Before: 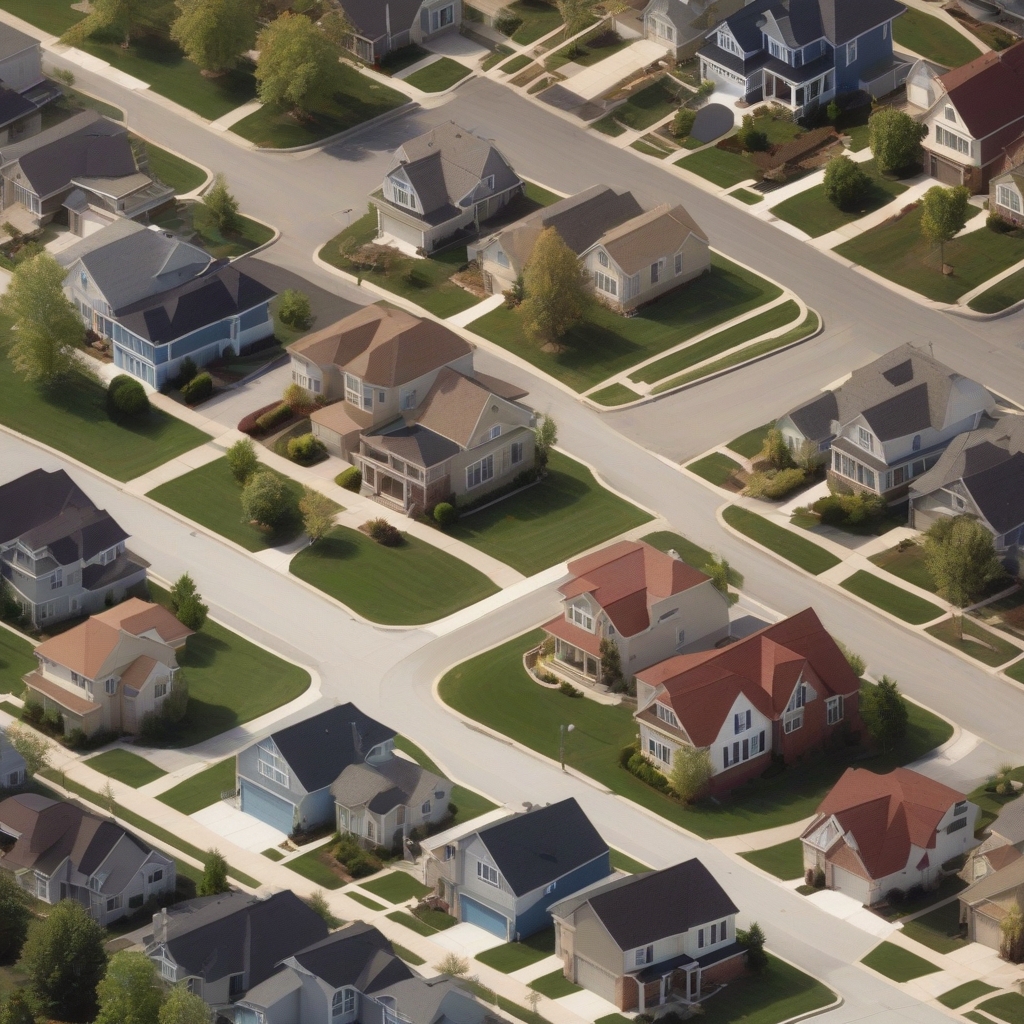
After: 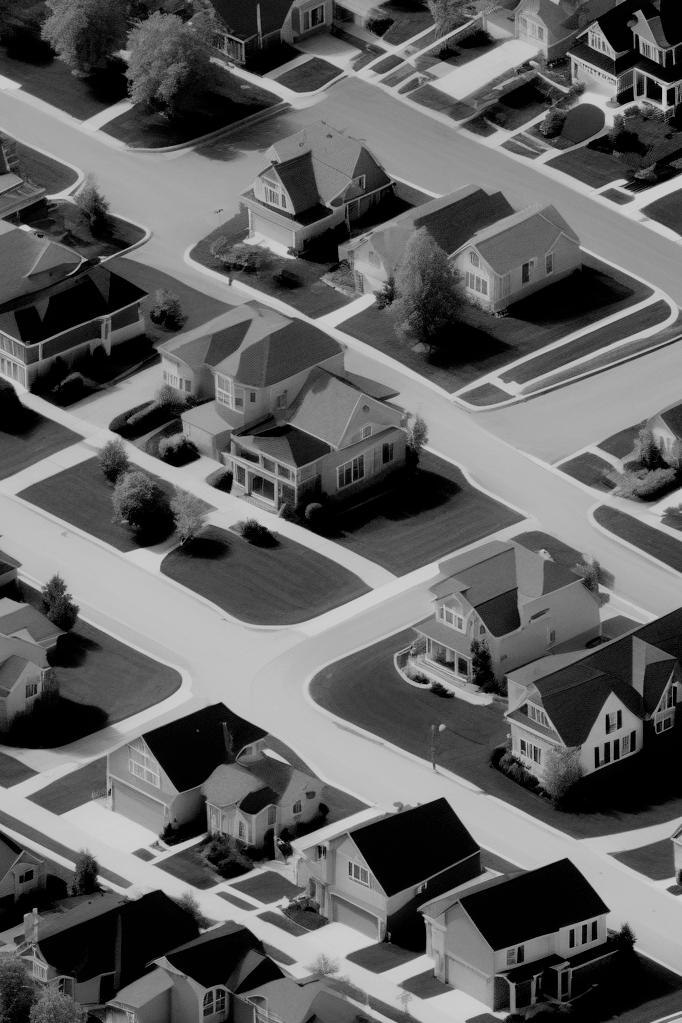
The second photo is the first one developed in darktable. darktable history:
monochrome: size 1
filmic rgb: black relative exposure -2.85 EV, white relative exposure 4.56 EV, hardness 1.77, contrast 1.25, preserve chrominance no, color science v5 (2021)
crop and rotate: left 12.648%, right 20.685%
